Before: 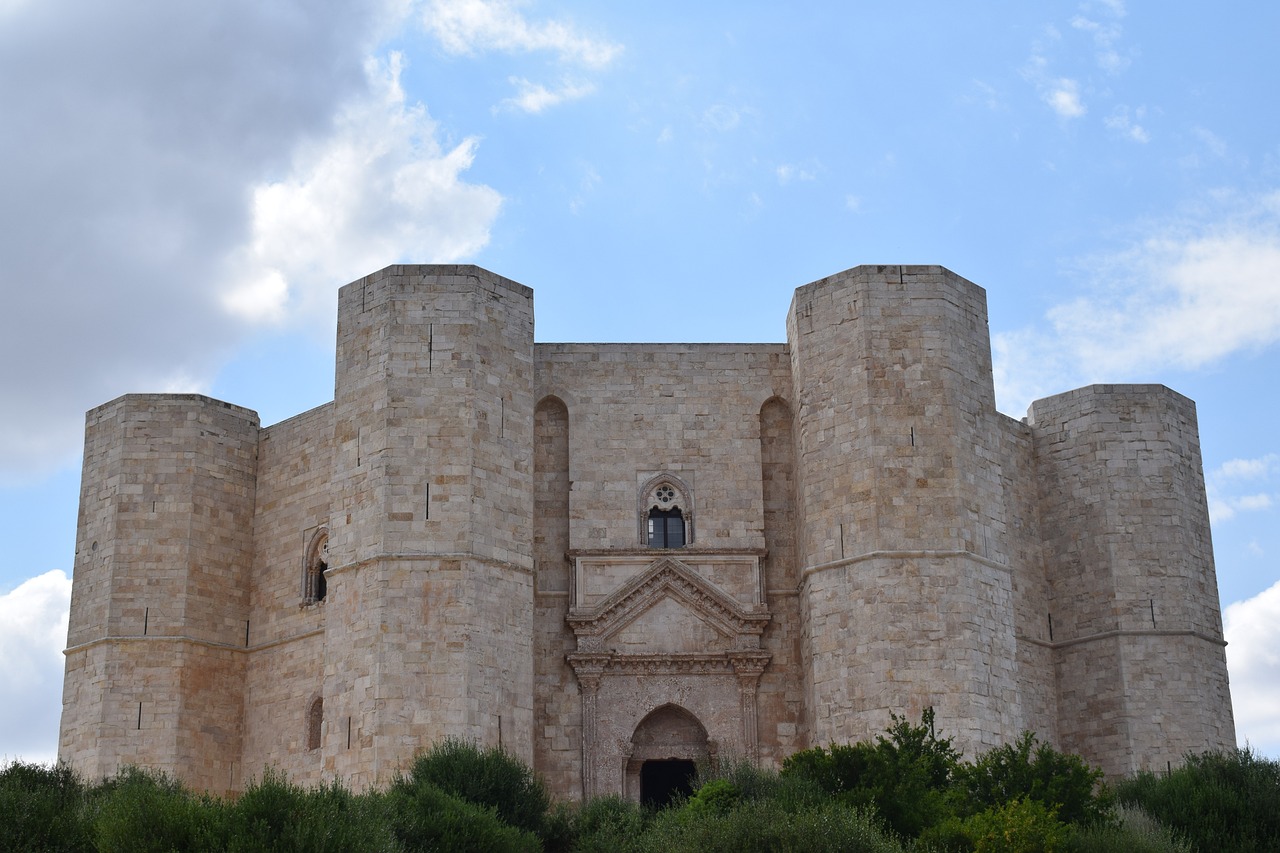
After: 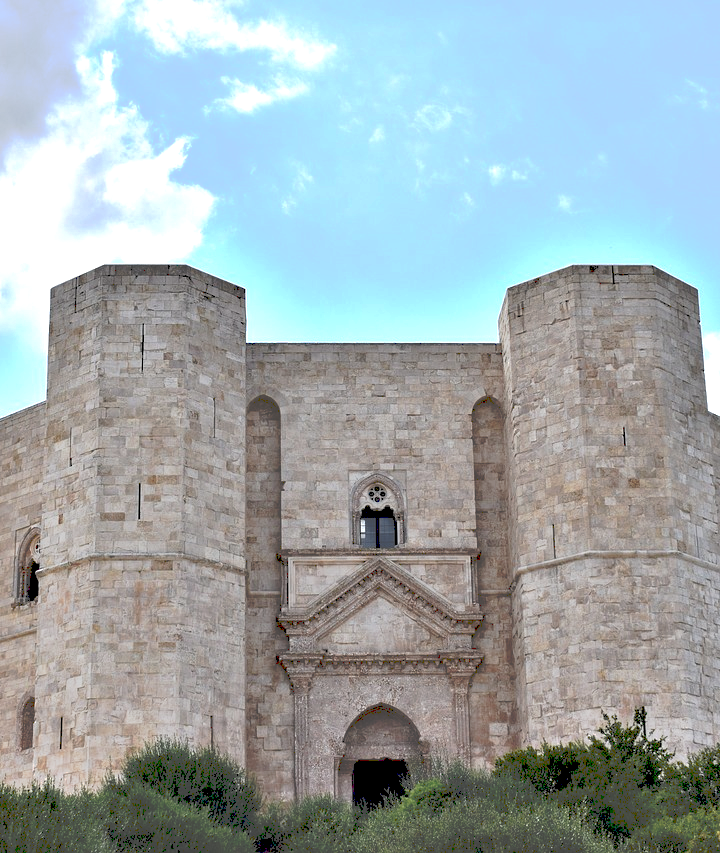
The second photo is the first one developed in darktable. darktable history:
exposure: black level correction 0, exposure 0.4 EV, compensate exposure bias true, compensate highlight preservation false
crop and rotate: left 22.516%, right 21.234%
contrast equalizer: octaves 7, y [[0.627 ×6], [0.563 ×6], [0 ×6], [0 ×6], [0 ×6]]
tone curve: curves: ch0 [(0, 0) (0.003, 0.278) (0.011, 0.282) (0.025, 0.282) (0.044, 0.29) (0.069, 0.295) (0.1, 0.306) (0.136, 0.316) (0.177, 0.33) (0.224, 0.358) (0.277, 0.403) (0.335, 0.451) (0.399, 0.505) (0.468, 0.558) (0.543, 0.611) (0.623, 0.679) (0.709, 0.751) (0.801, 0.815) (0.898, 0.863) (1, 1)], preserve colors none
